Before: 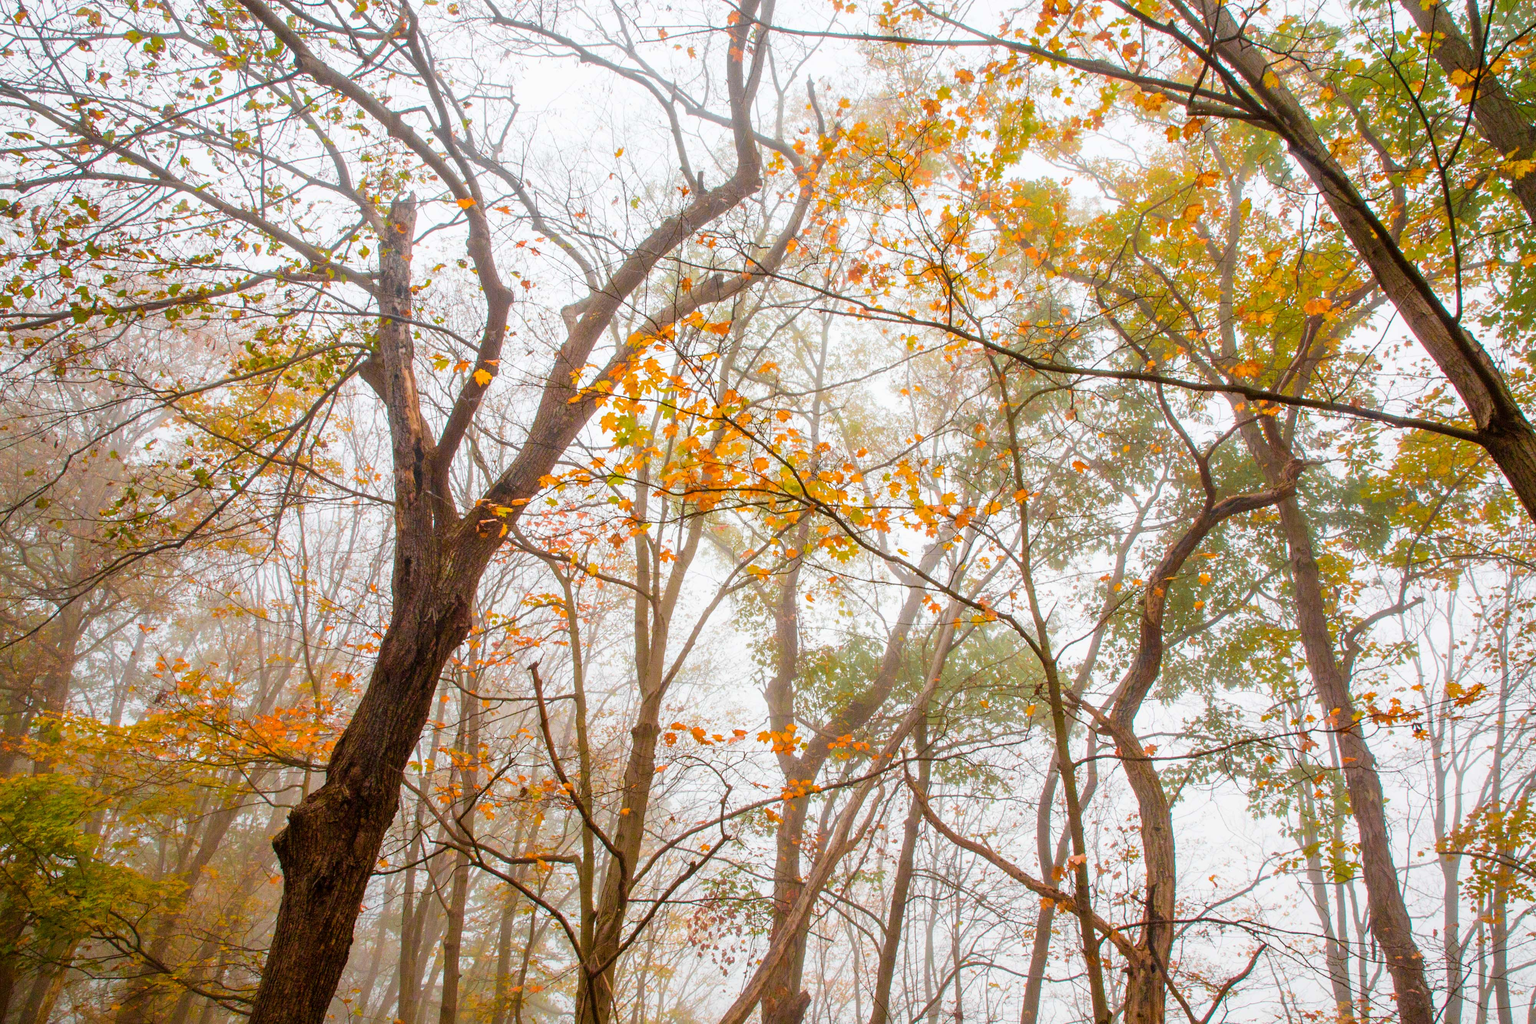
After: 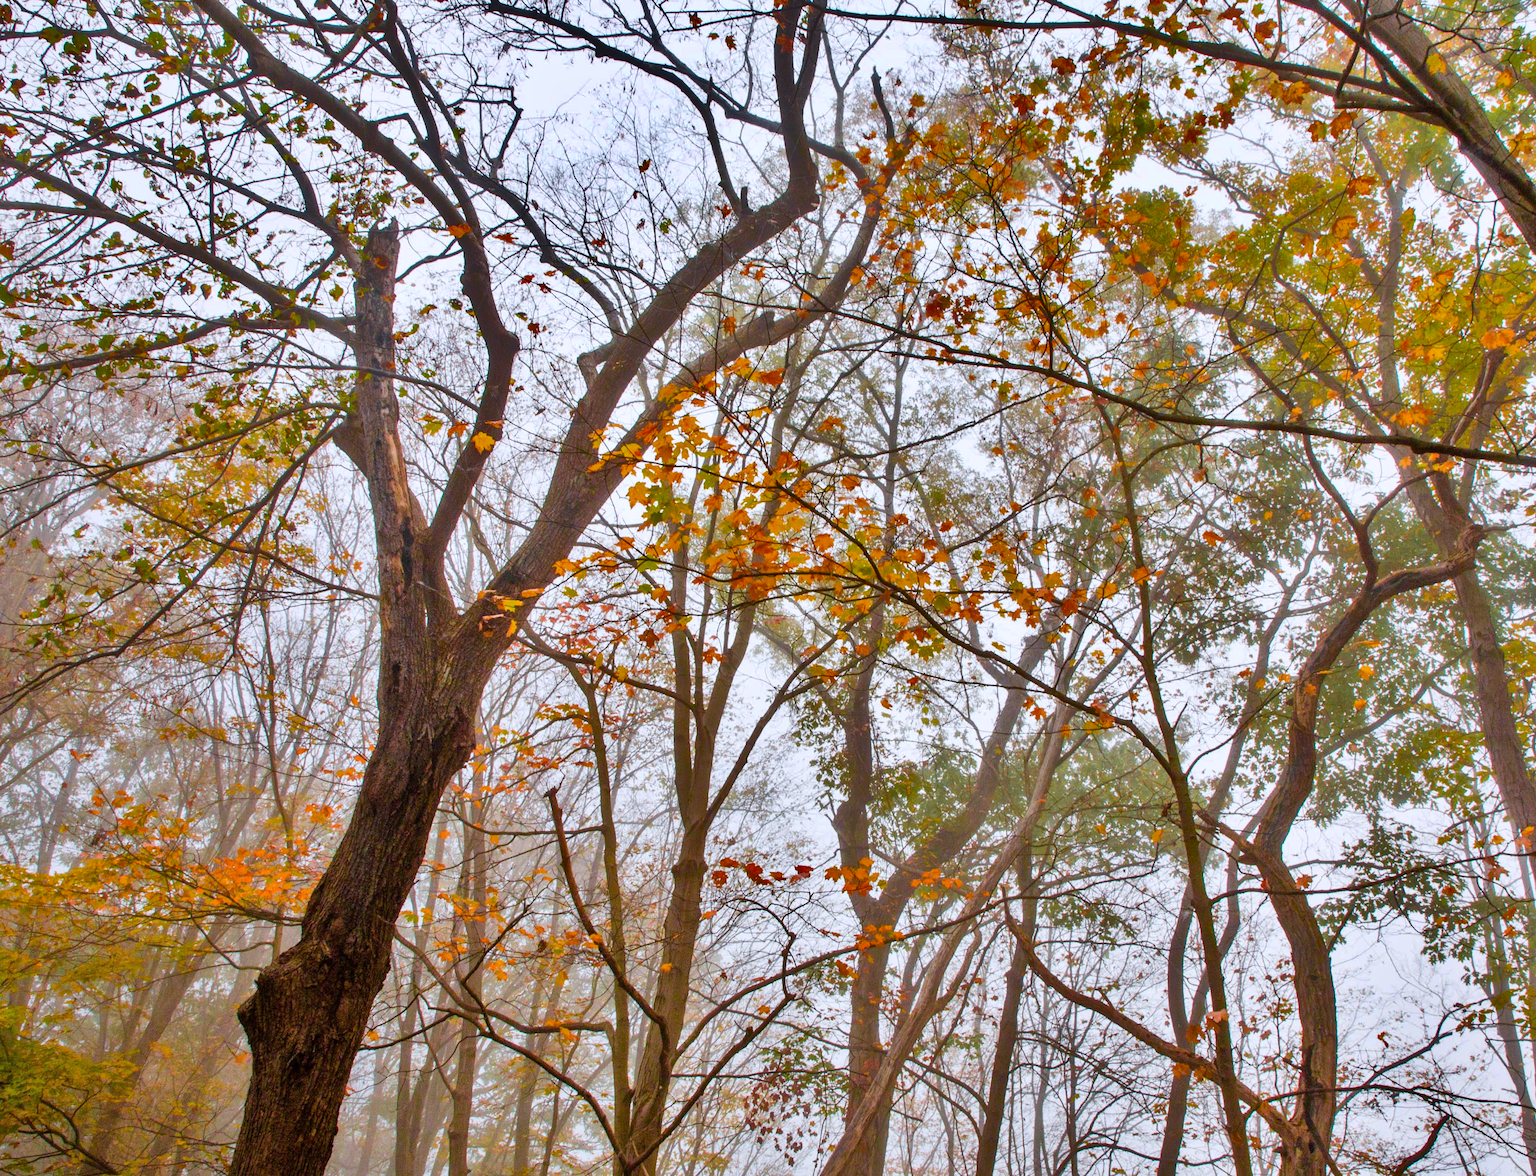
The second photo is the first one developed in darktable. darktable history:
crop and rotate: angle 1°, left 4.281%, top 0.642%, right 11.383%, bottom 2.486%
white balance: red 0.984, blue 1.059
shadows and highlights: shadows 24.5, highlights -78.15, soften with gaussian
